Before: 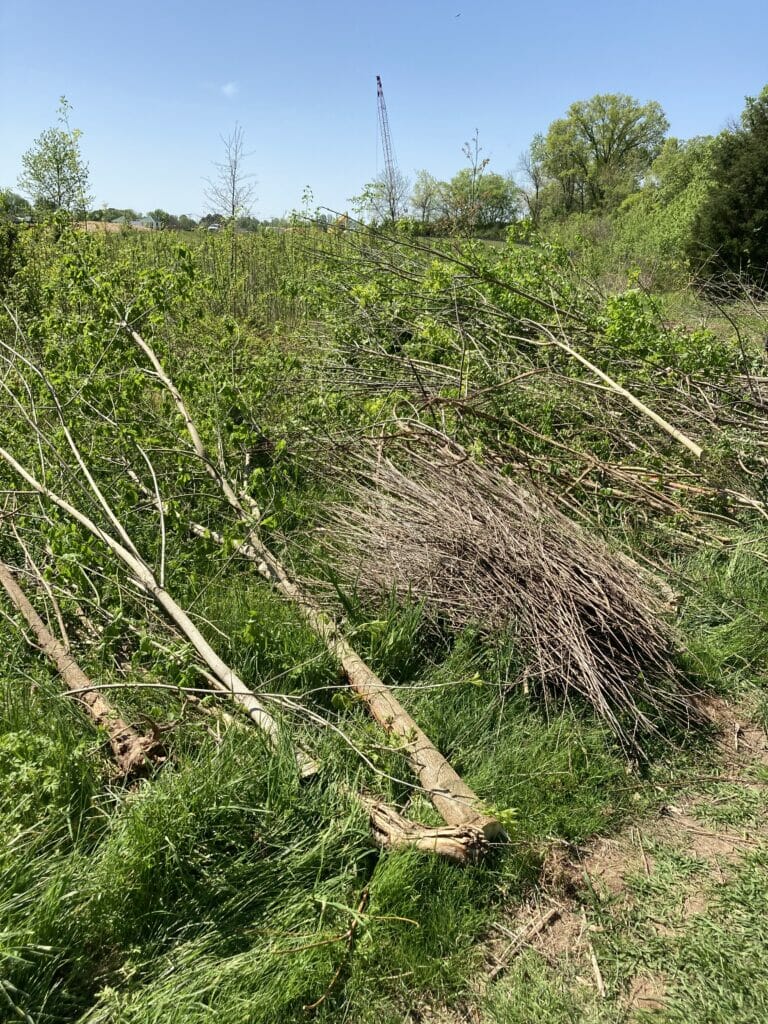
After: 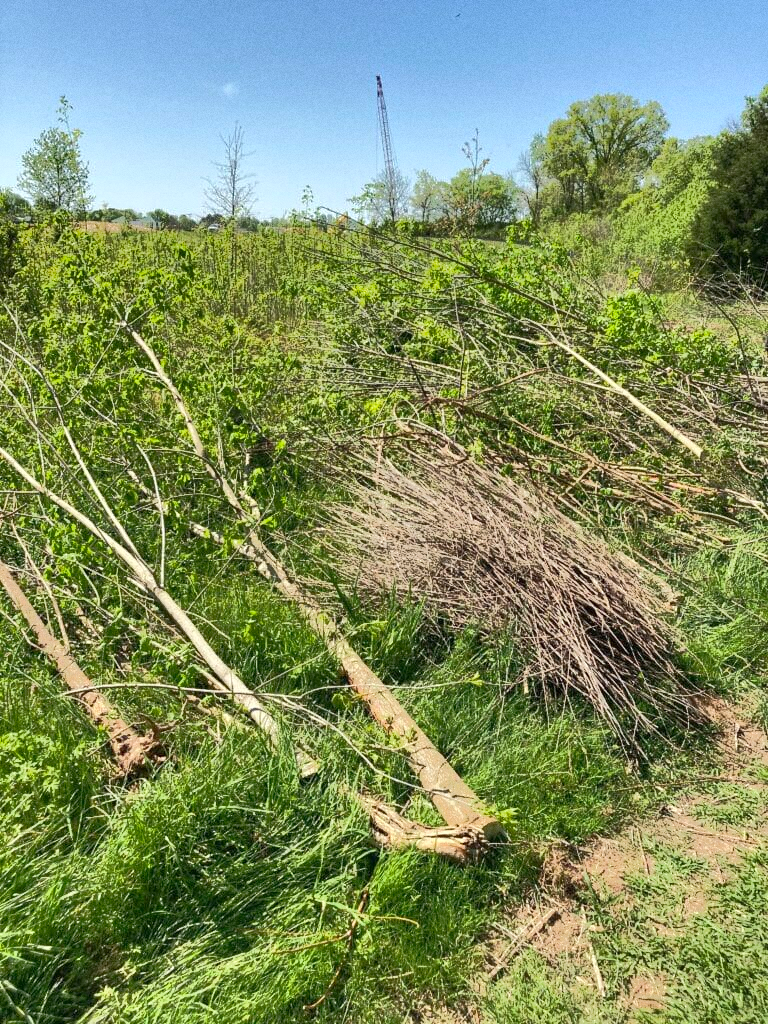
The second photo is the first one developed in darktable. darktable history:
shadows and highlights: low approximation 0.01, soften with gaussian
tone equalizer: -7 EV -0.63 EV, -6 EV 1 EV, -5 EV -0.45 EV, -4 EV 0.43 EV, -3 EV 0.41 EV, -2 EV 0.15 EV, -1 EV -0.15 EV, +0 EV -0.39 EV, smoothing diameter 25%, edges refinement/feathering 10, preserve details guided filter
grain: coarseness 0.09 ISO
exposure: black level correction 0, exposure 0.6 EV, compensate highlight preservation false
